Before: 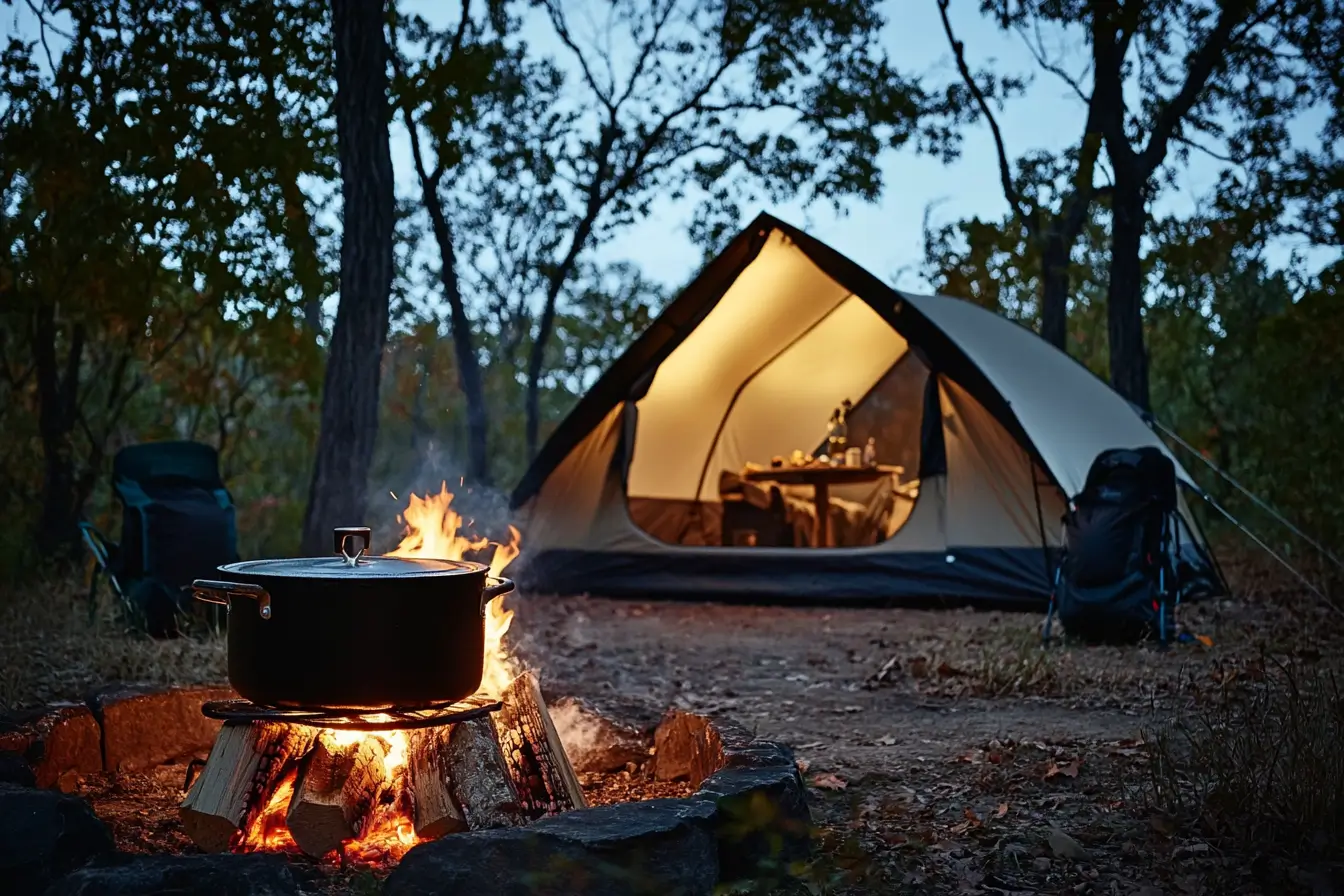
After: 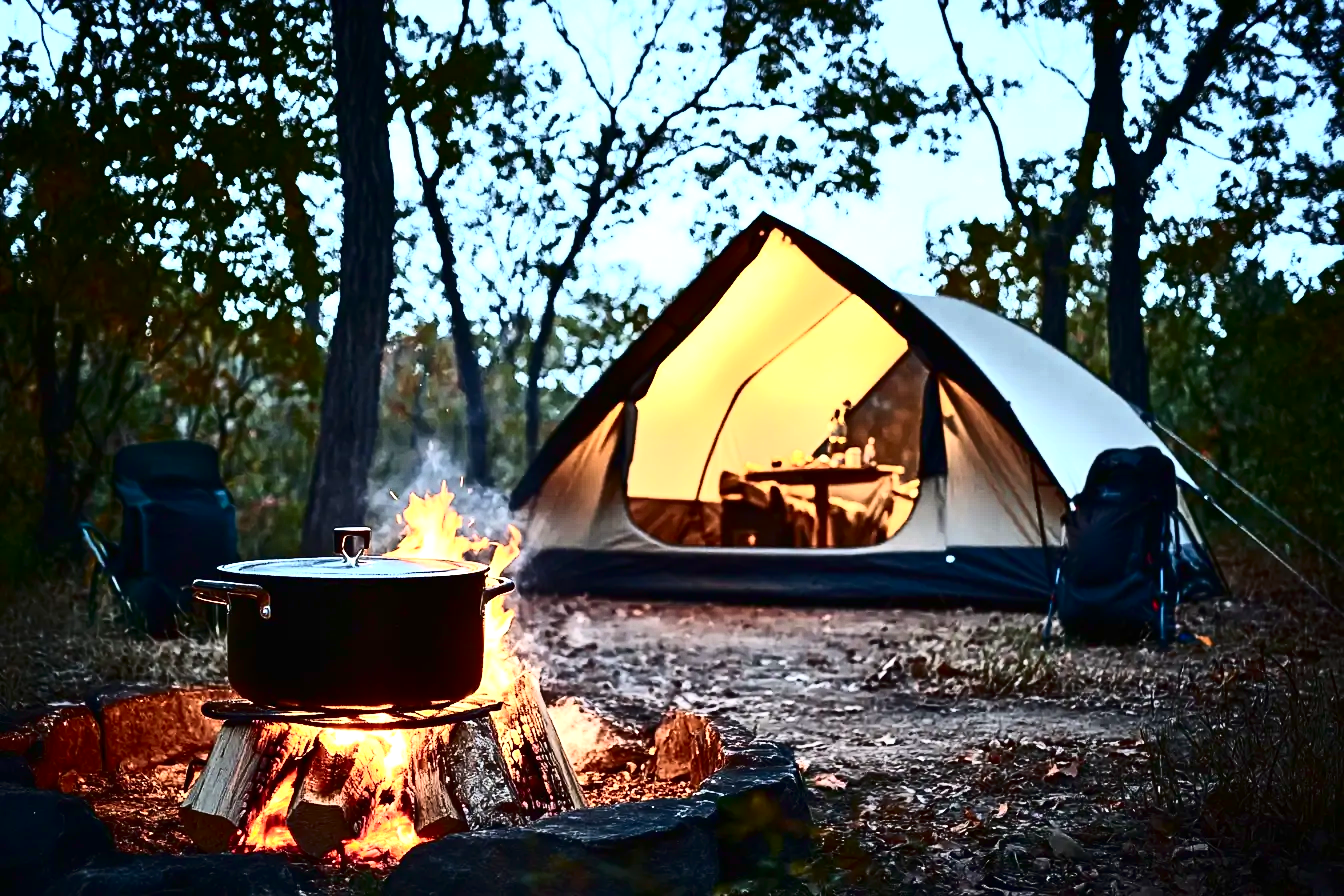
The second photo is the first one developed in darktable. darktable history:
contrast brightness saturation: contrast 0.489, saturation -0.087
exposure: black level correction 0, exposure 1.619 EV, compensate highlight preservation false
